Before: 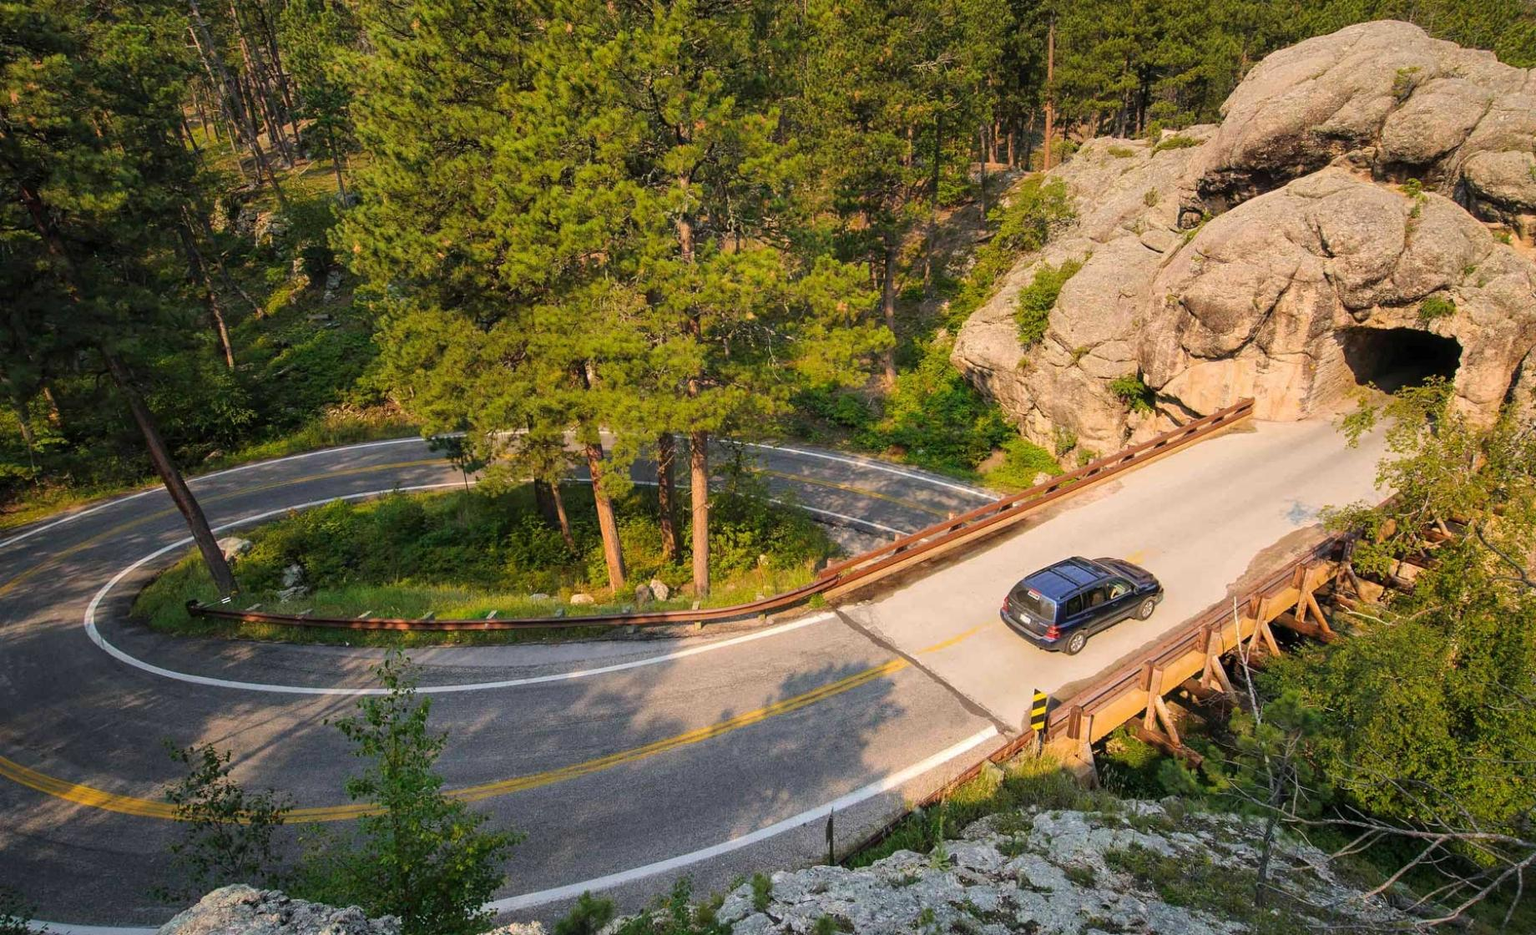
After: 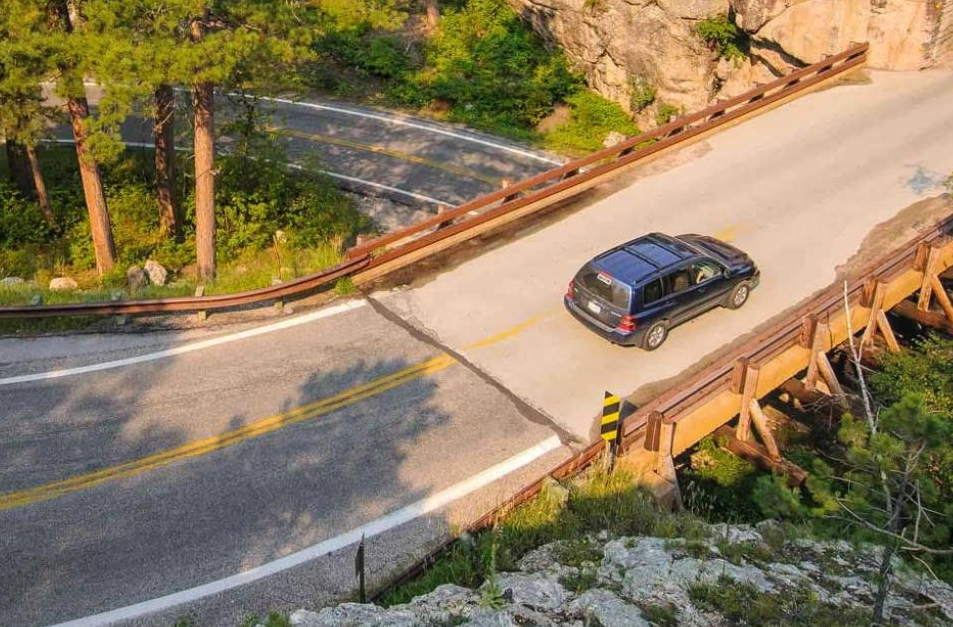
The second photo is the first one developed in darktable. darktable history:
local contrast: detail 110%
crop: left 34.479%, top 38.822%, right 13.718%, bottom 5.172%
